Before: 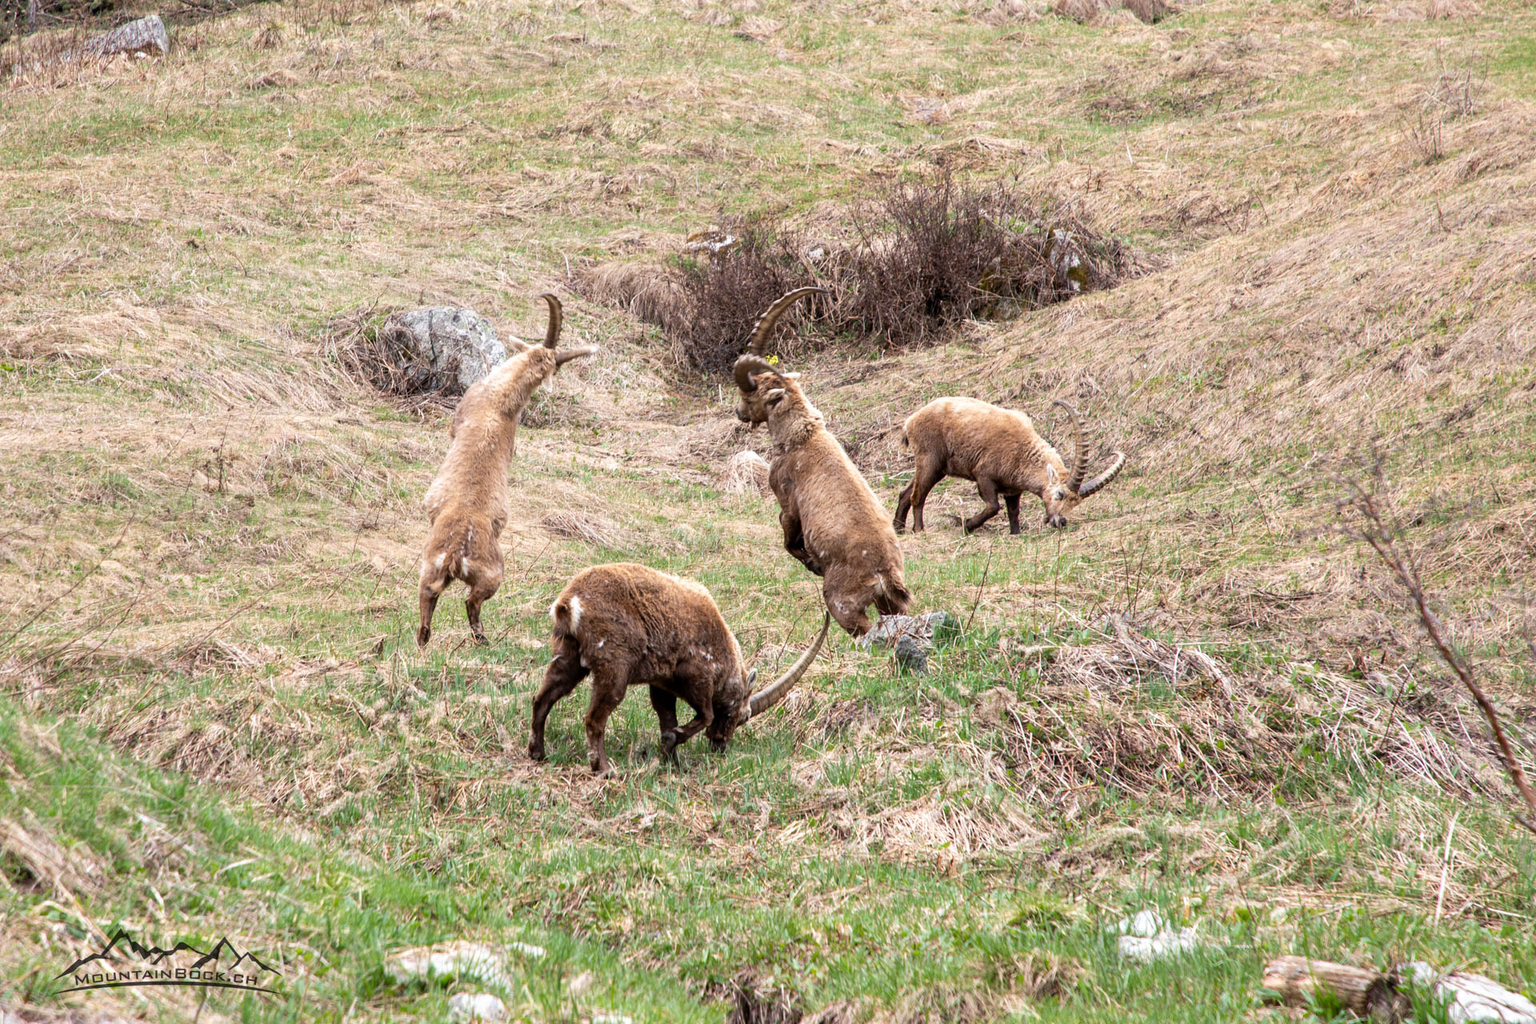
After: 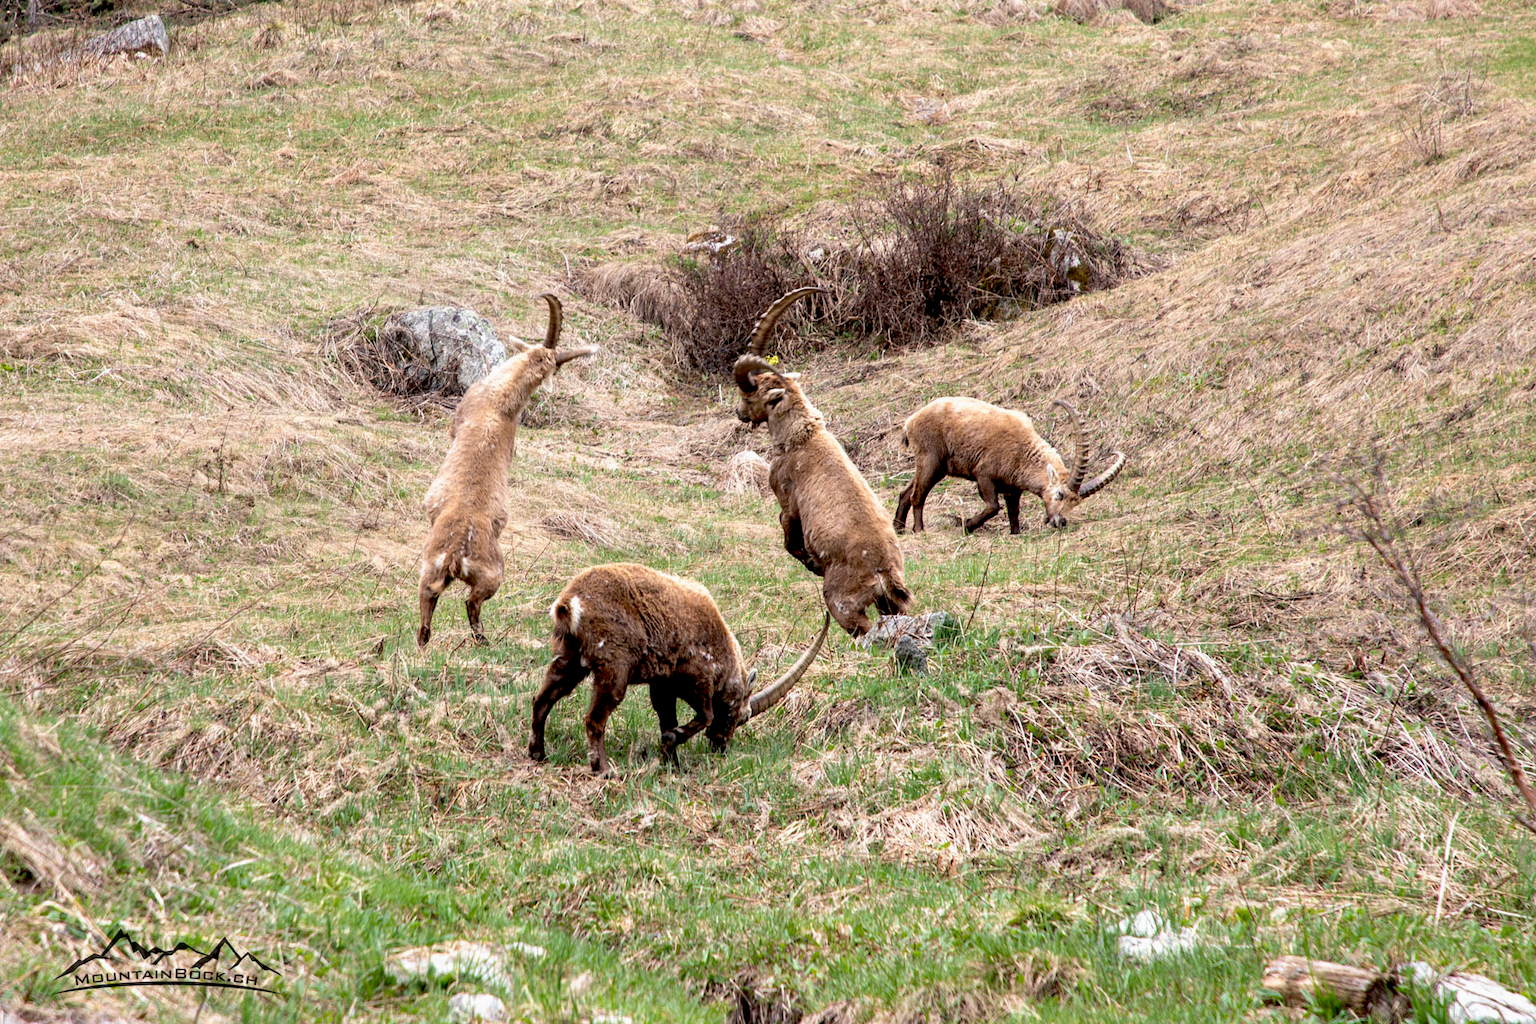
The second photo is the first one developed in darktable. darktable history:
base curve: curves: ch0 [(0.017, 0) (0.425, 0.441) (0.844, 0.933) (1, 1)], preserve colors none
exposure: exposure 0.515 EV, compensate exposure bias true, compensate highlight preservation false
